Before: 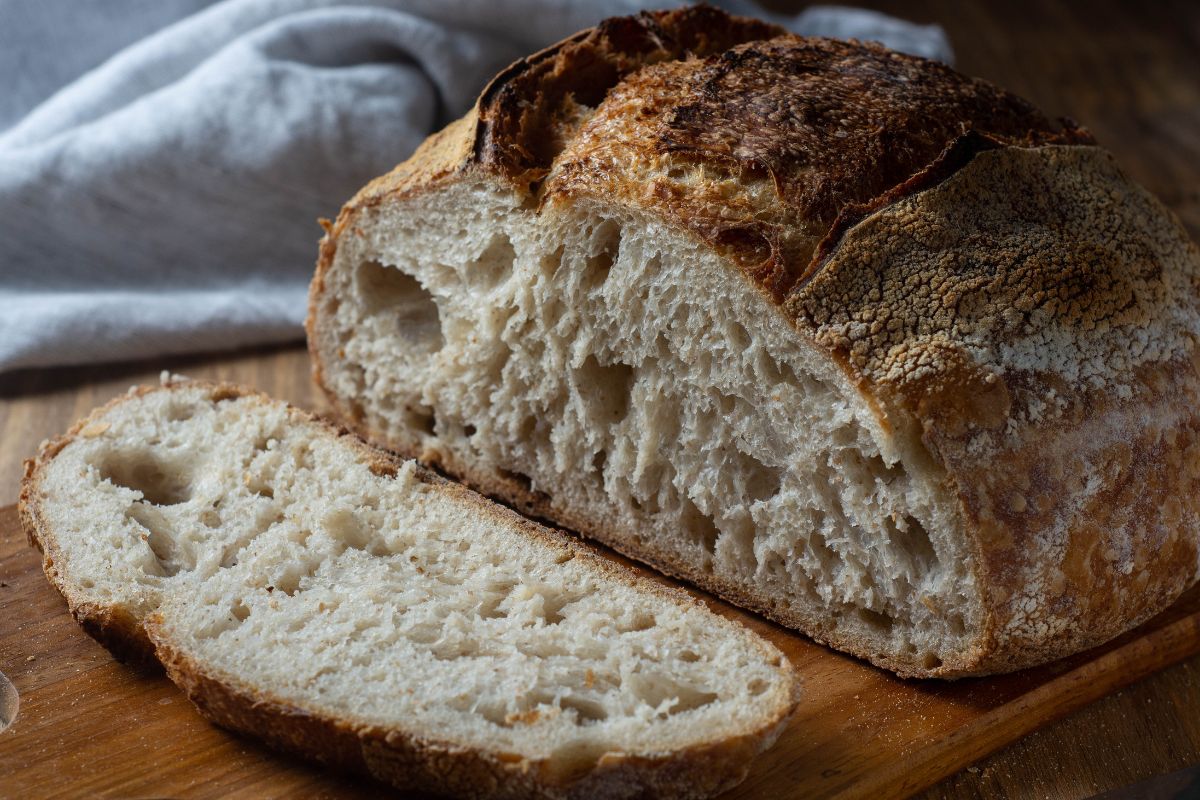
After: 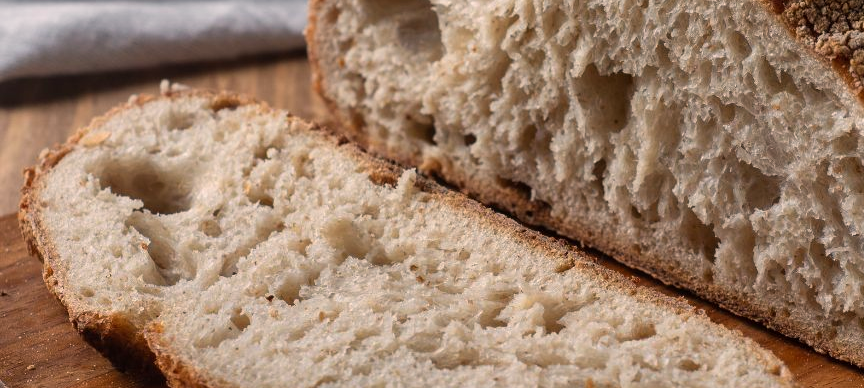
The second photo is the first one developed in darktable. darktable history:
white balance: red 1.127, blue 0.943
crop: top 36.498%, right 27.964%, bottom 14.995%
shadows and highlights: soften with gaussian
